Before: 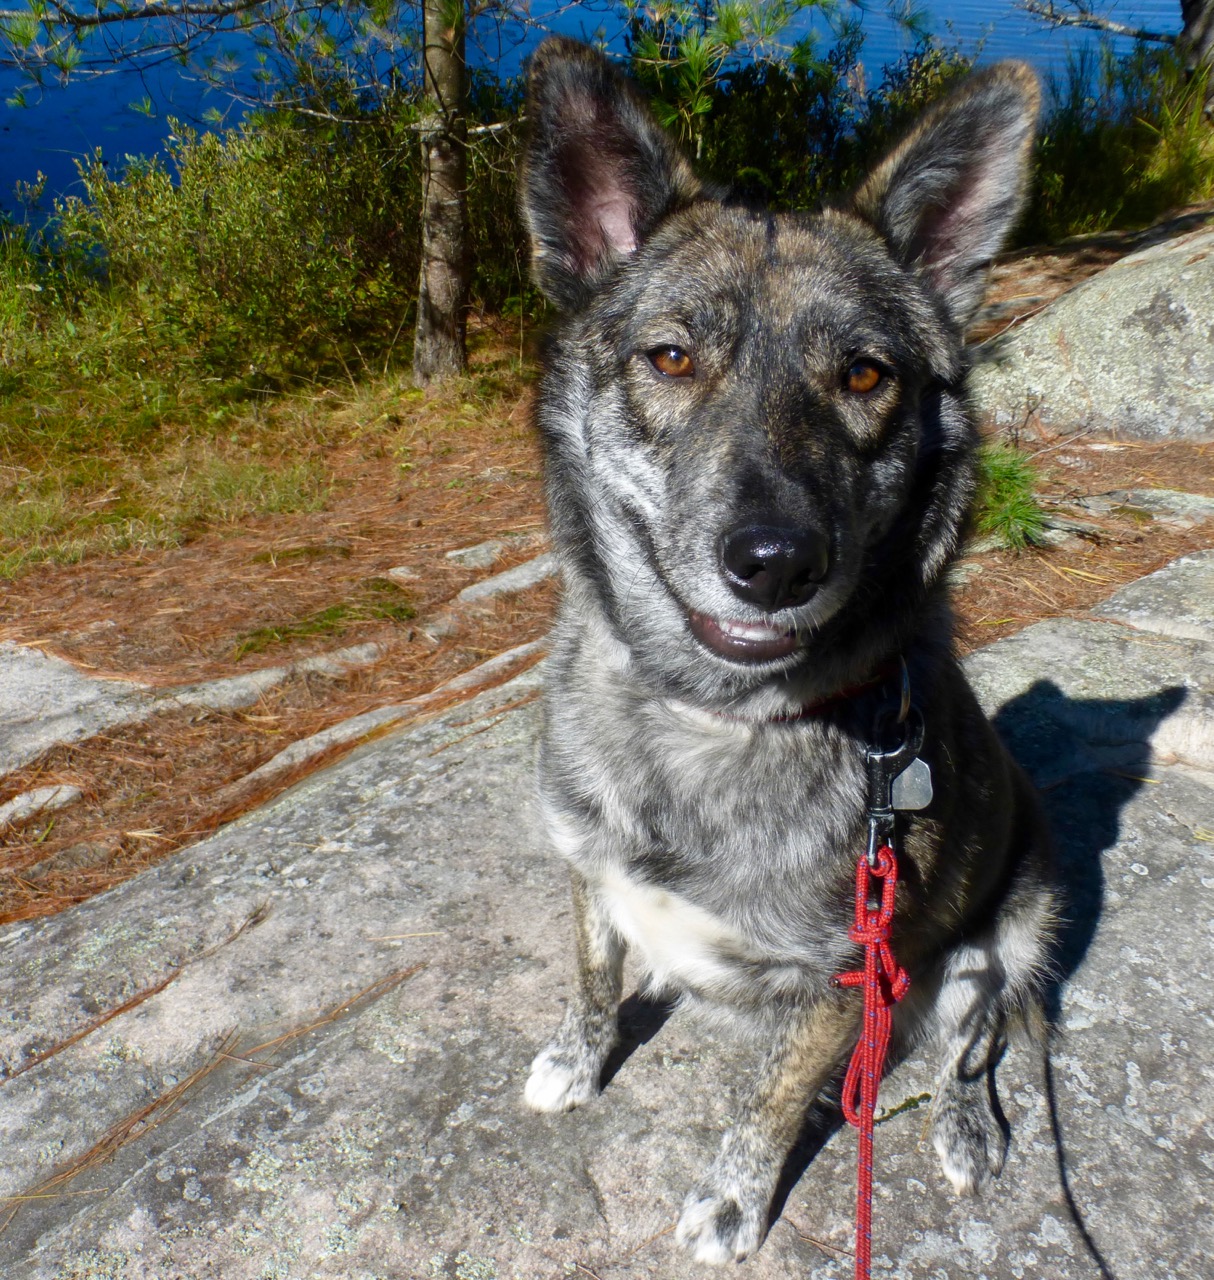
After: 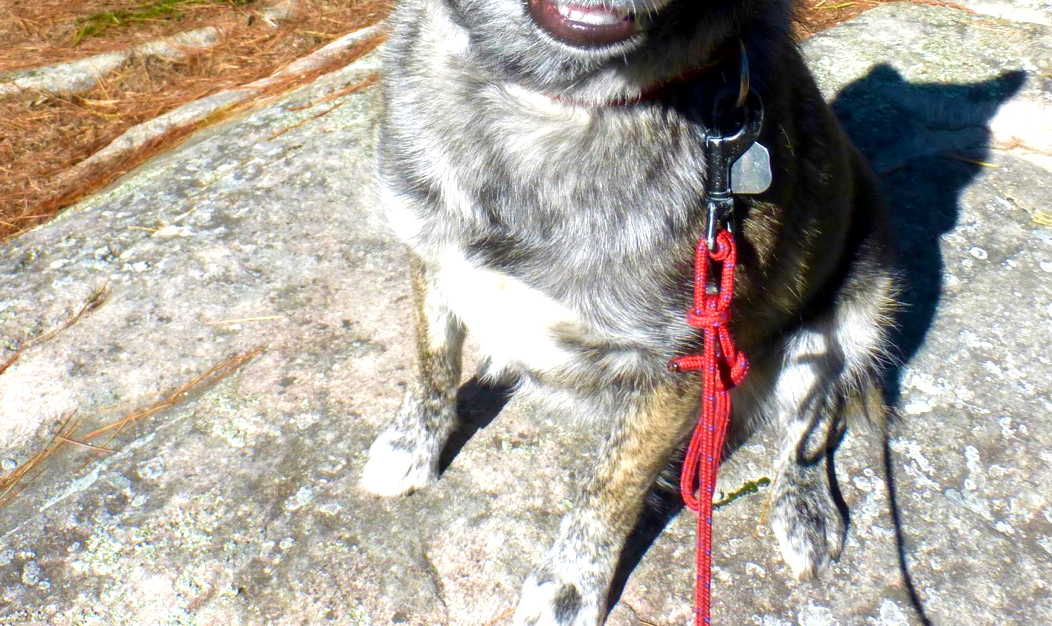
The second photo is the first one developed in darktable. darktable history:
crop and rotate: left 13.306%, top 48.129%, bottom 2.928%
exposure: black level correction 0.001, exposure 0.675 EV, compensate highlight preservation false
velvia: strength 45%
